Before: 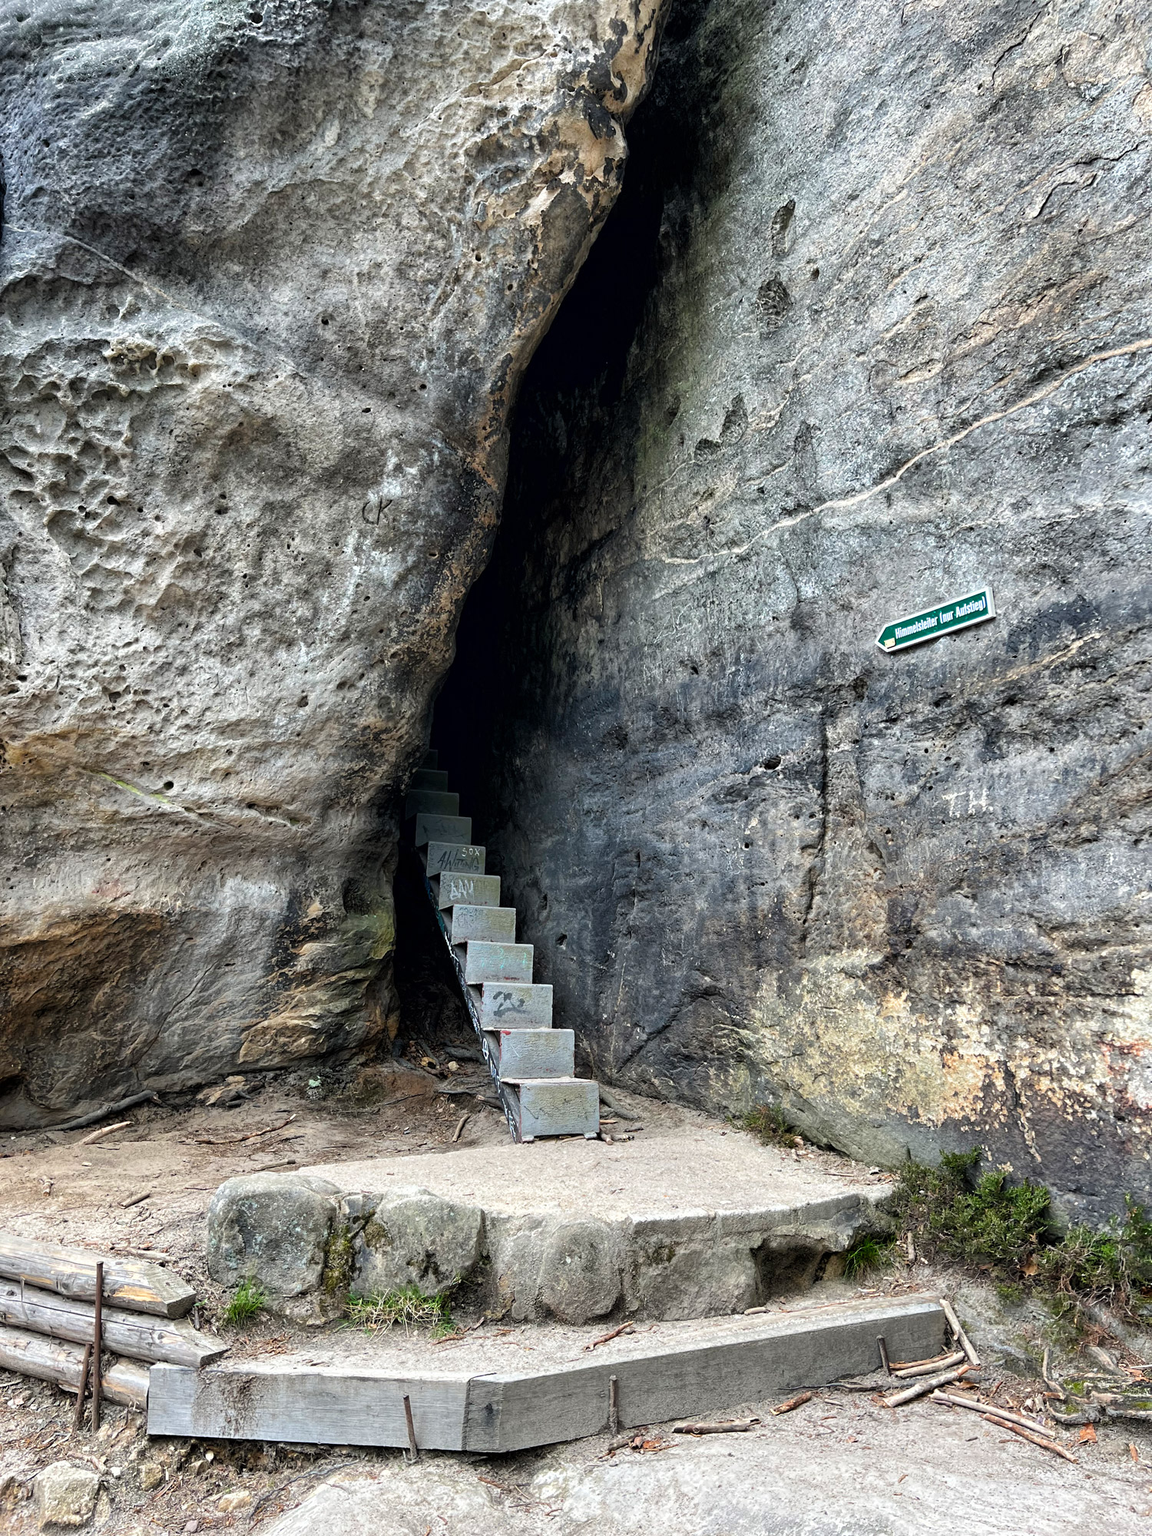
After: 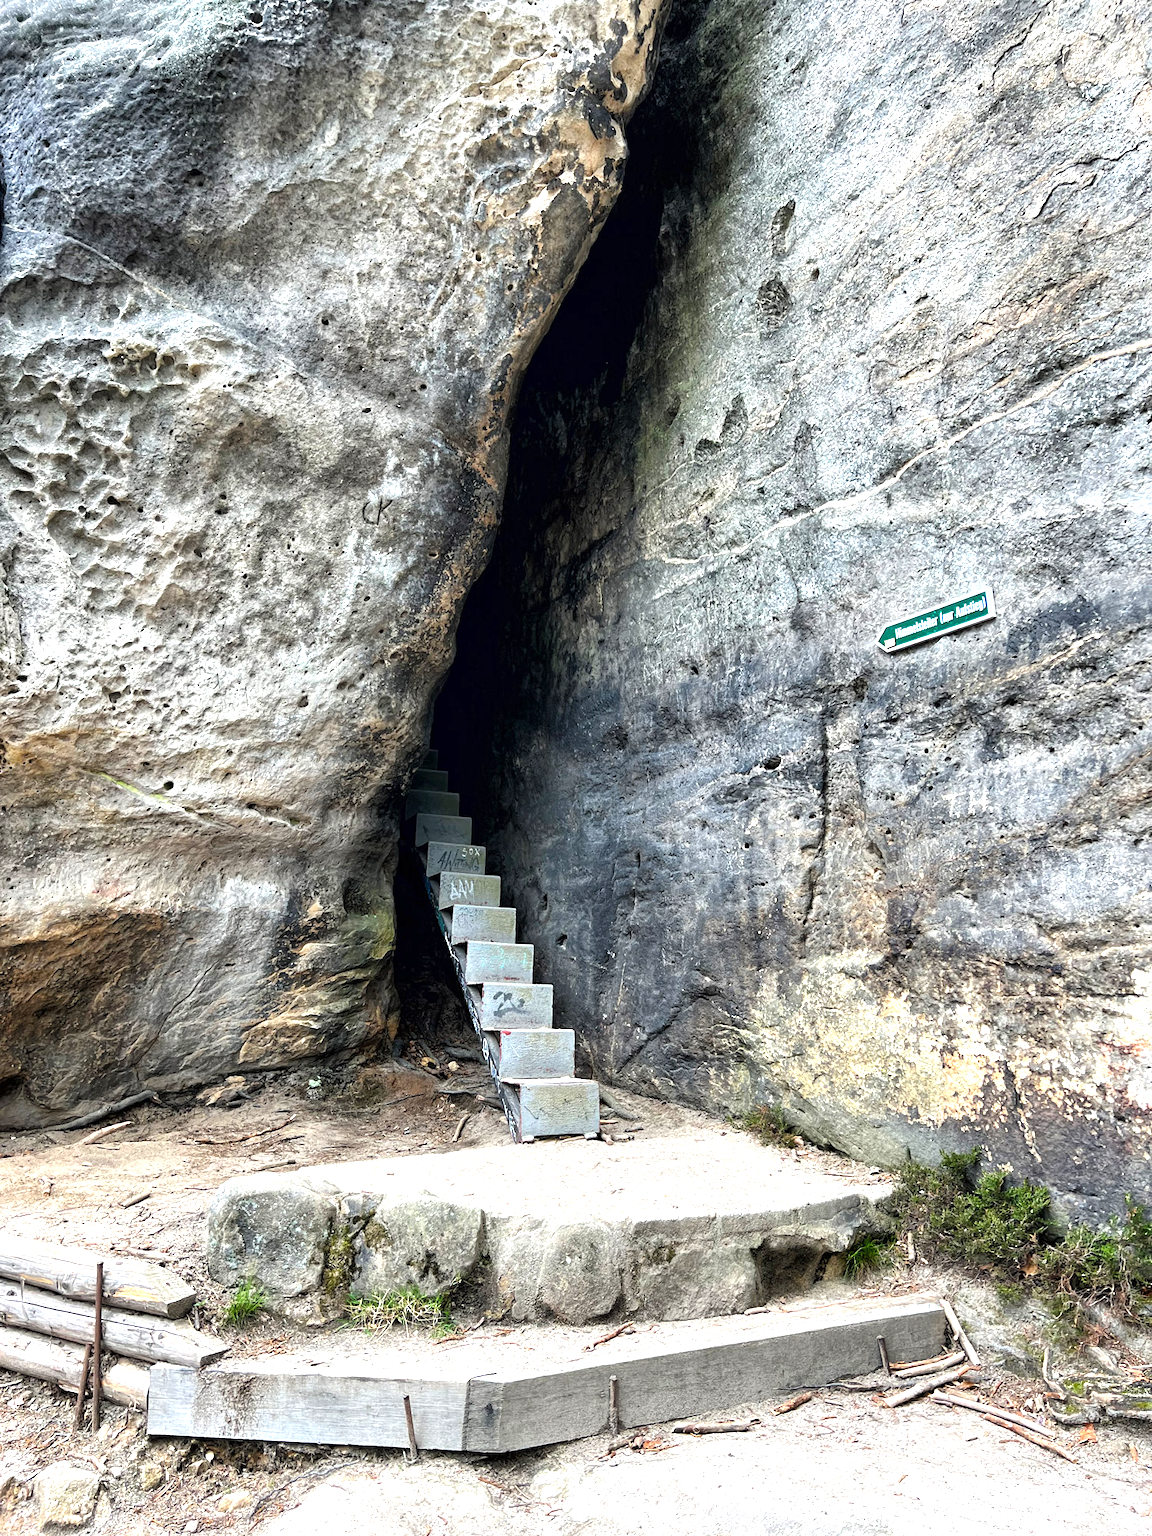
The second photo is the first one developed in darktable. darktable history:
exposure: exposure 0.768 EV, compensate exposure bias true, compensate highlight preservation false
